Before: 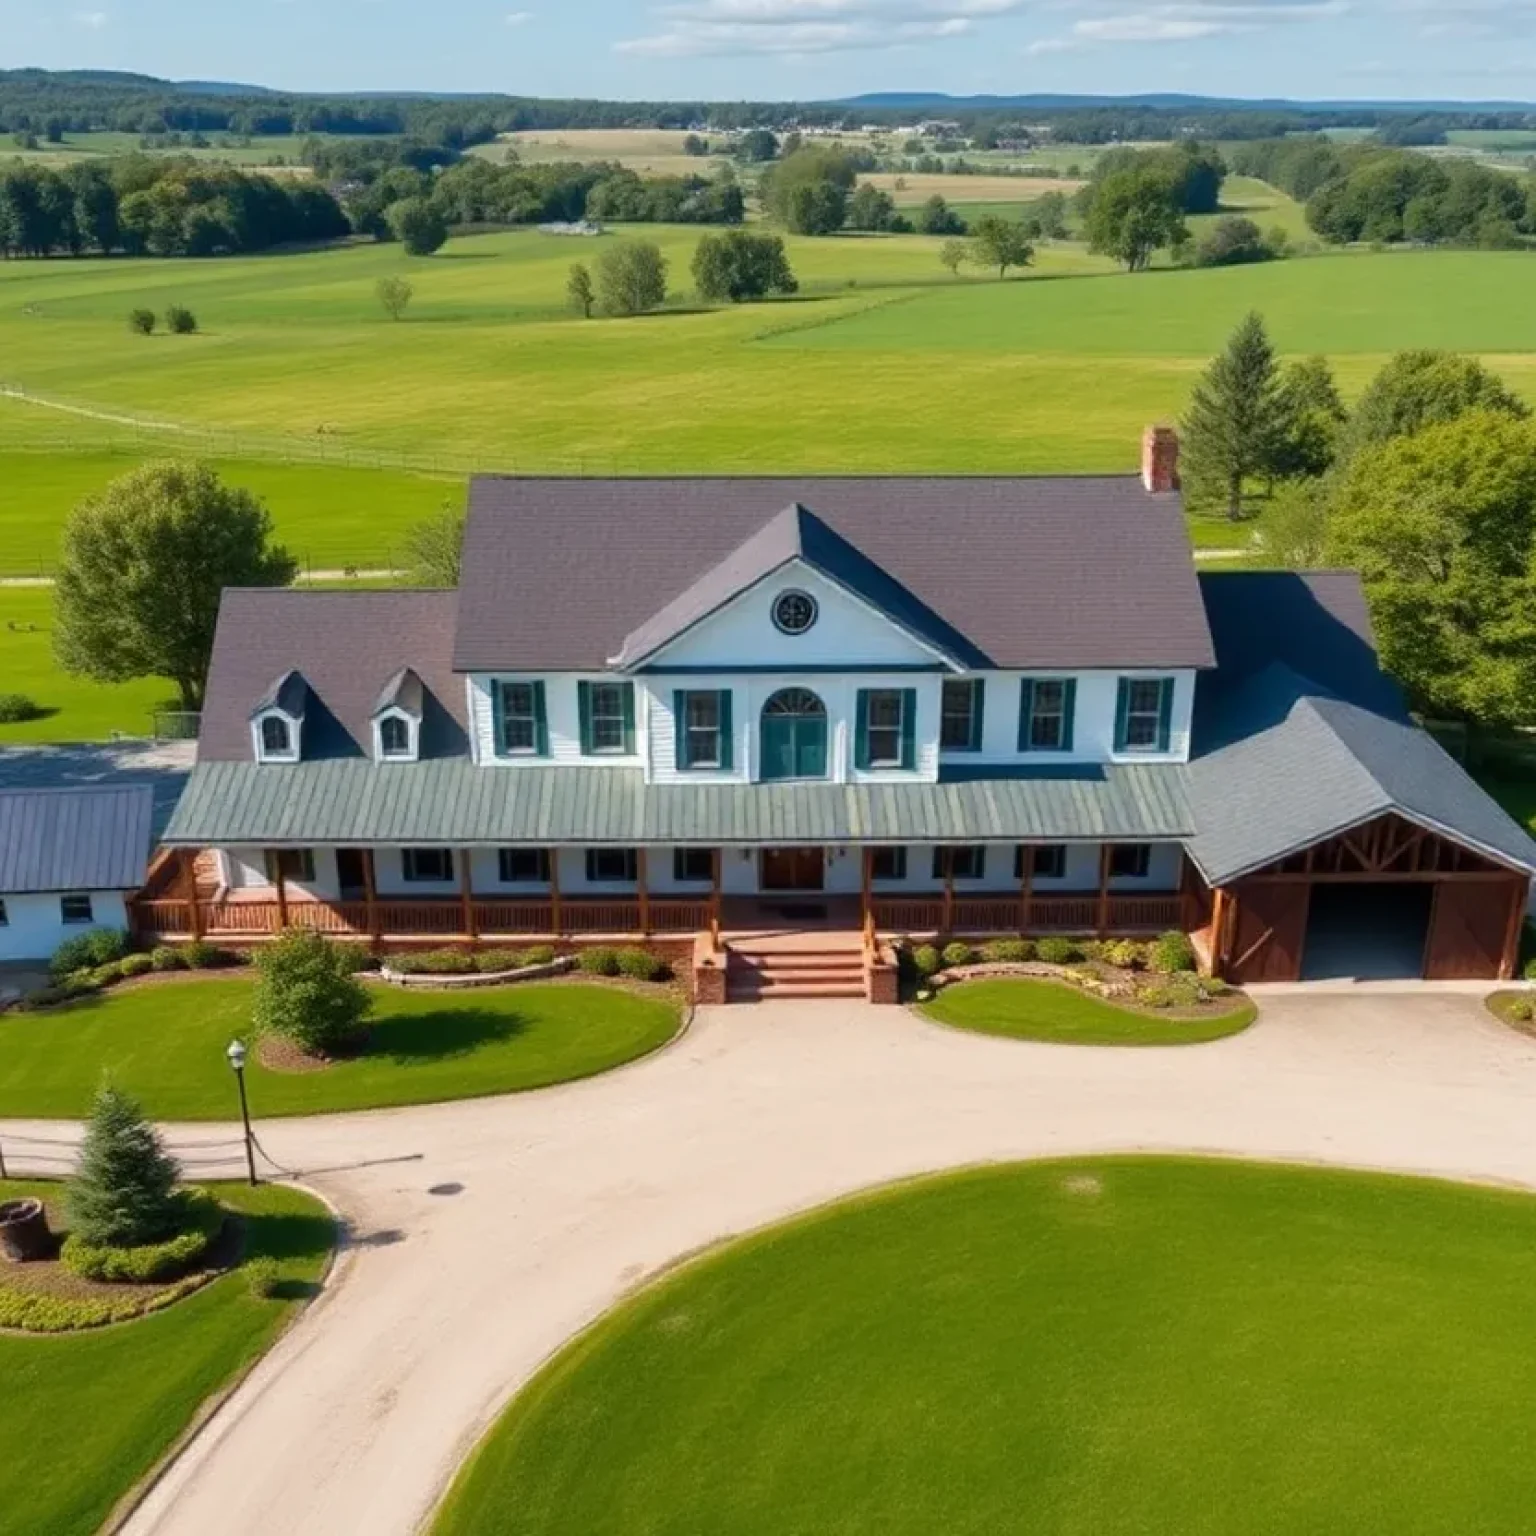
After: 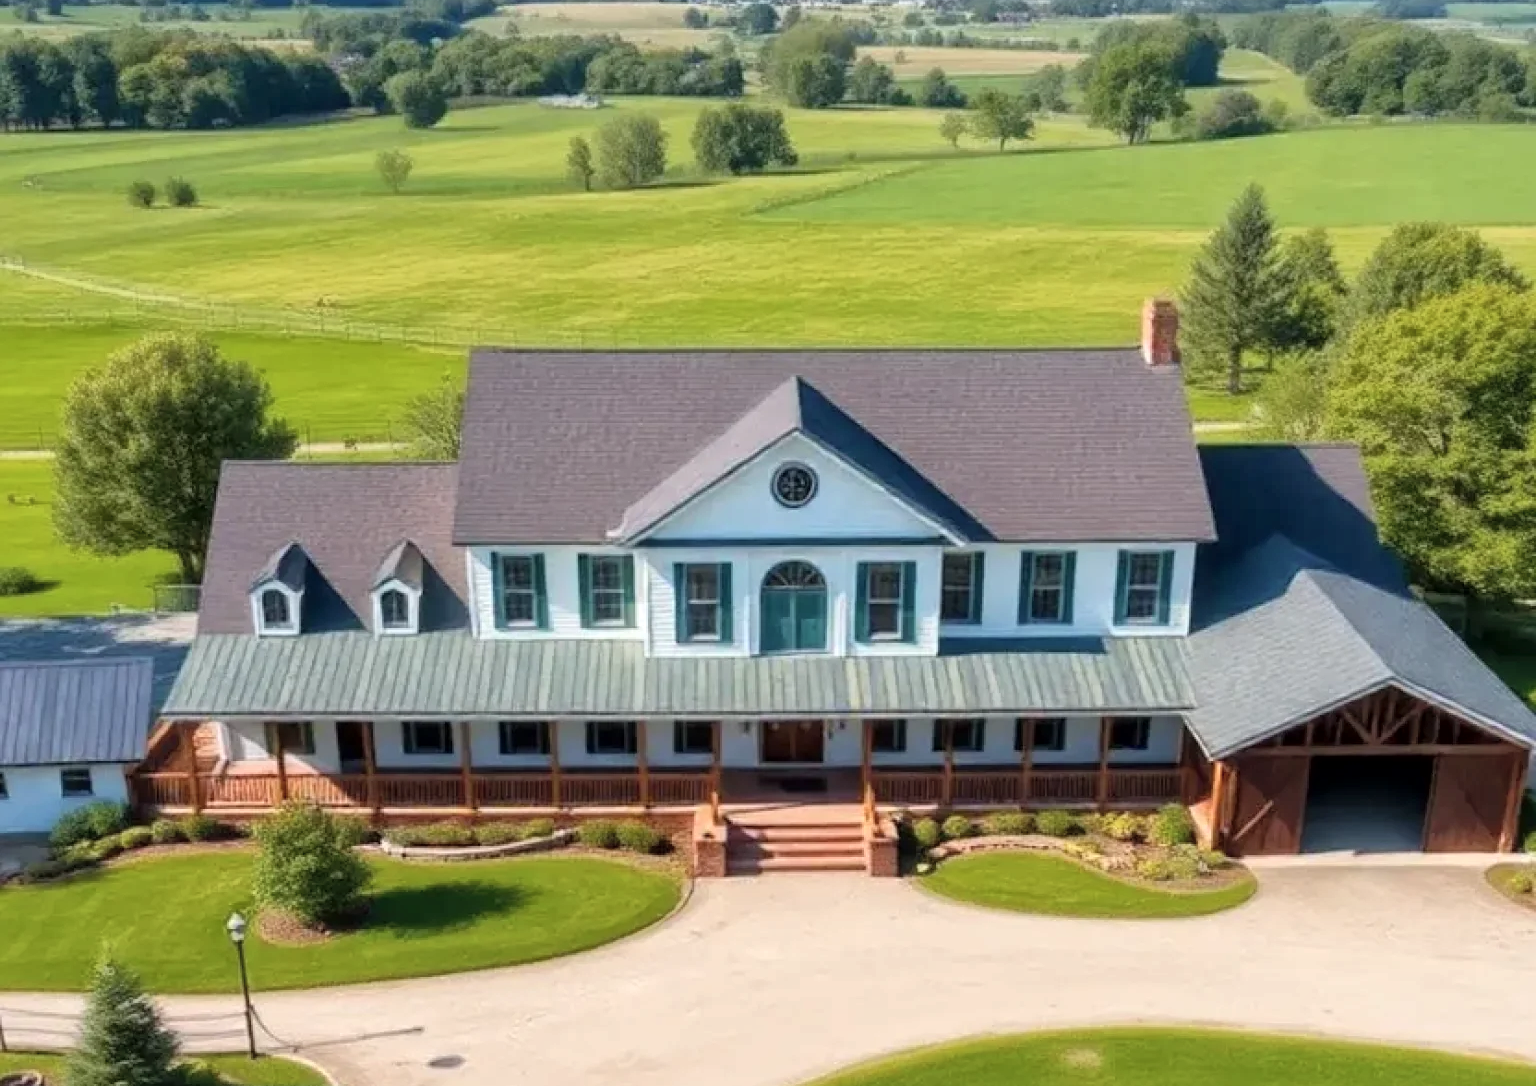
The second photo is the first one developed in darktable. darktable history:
global tonemap: drago (1, 100), detail 1
crop and rotate: top 8.293%, bottom 20.996%
